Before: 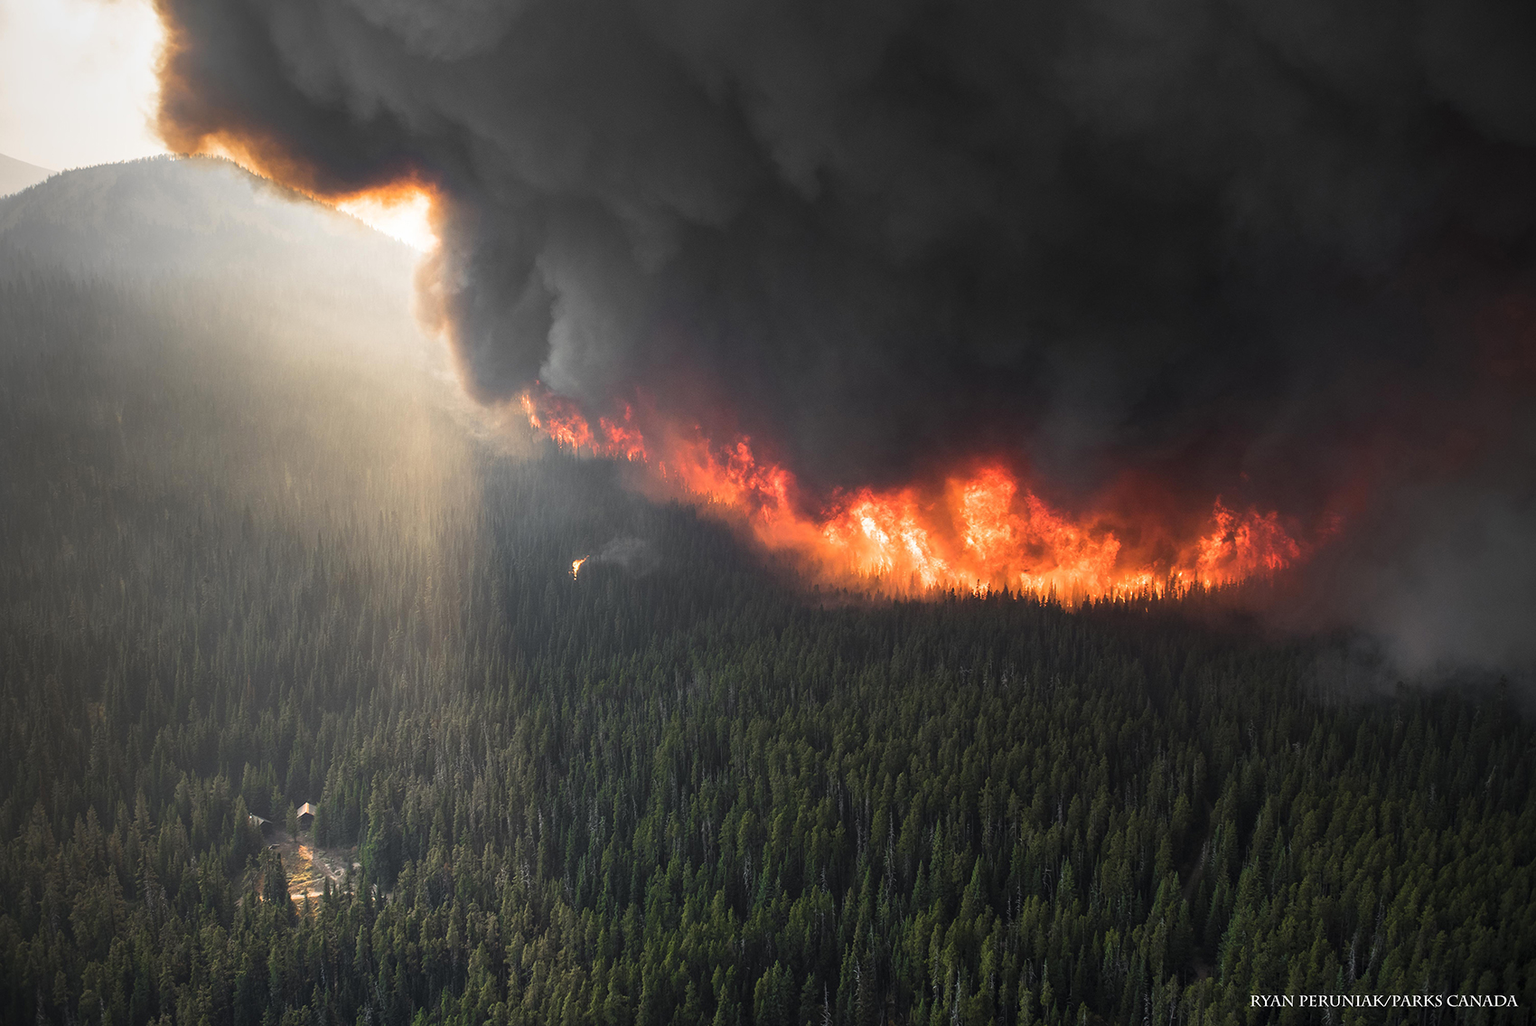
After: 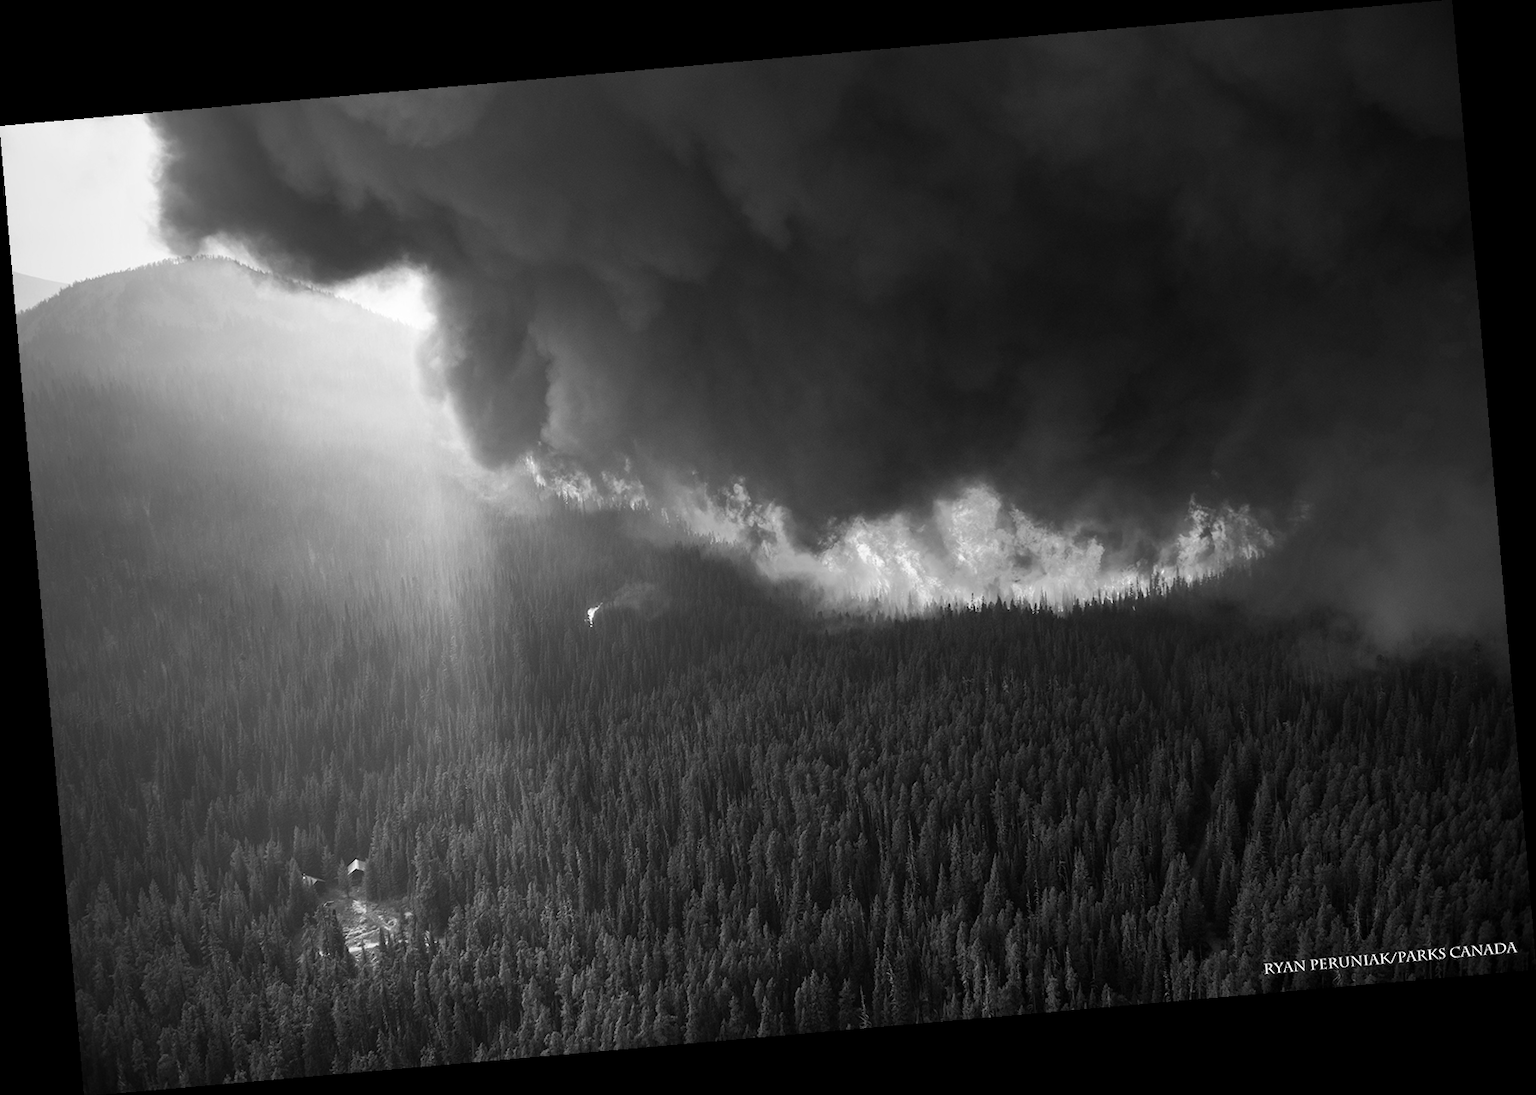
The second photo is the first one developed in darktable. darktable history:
rotate and perspective: rotation -4.98°, automatic cropping off
monochrome: on, module defaults
